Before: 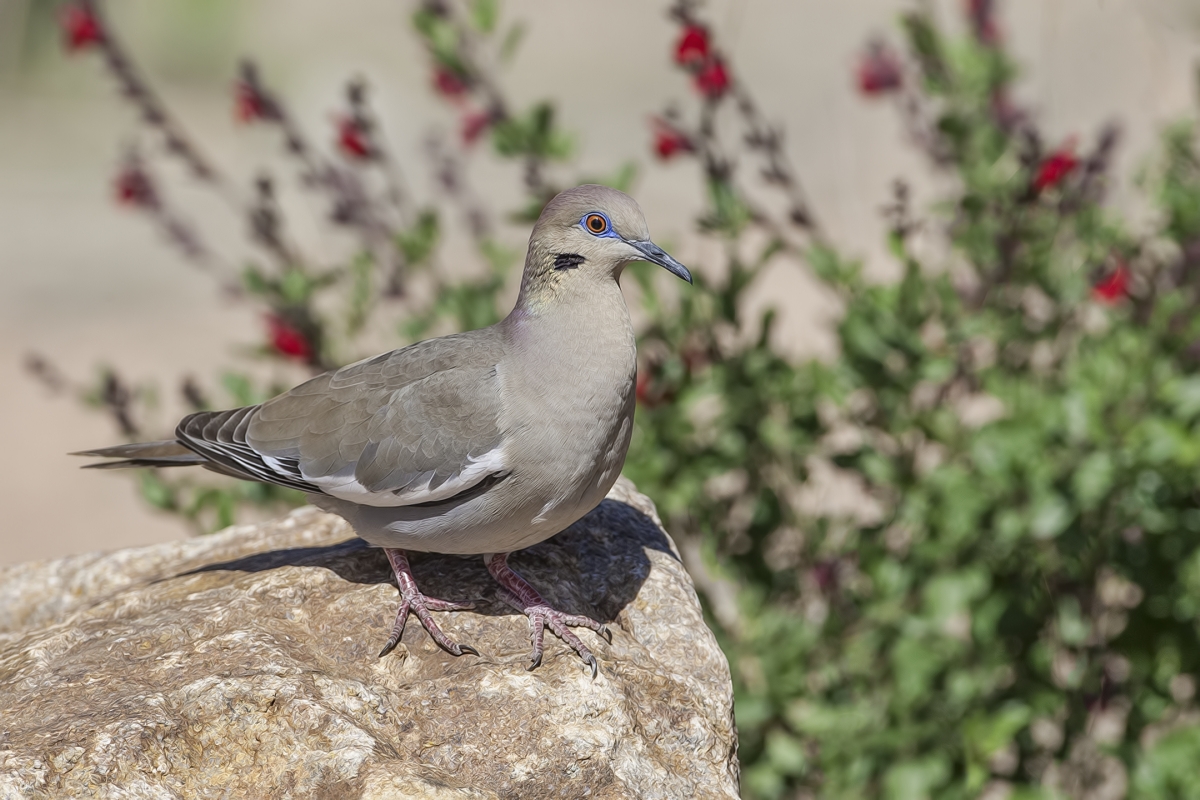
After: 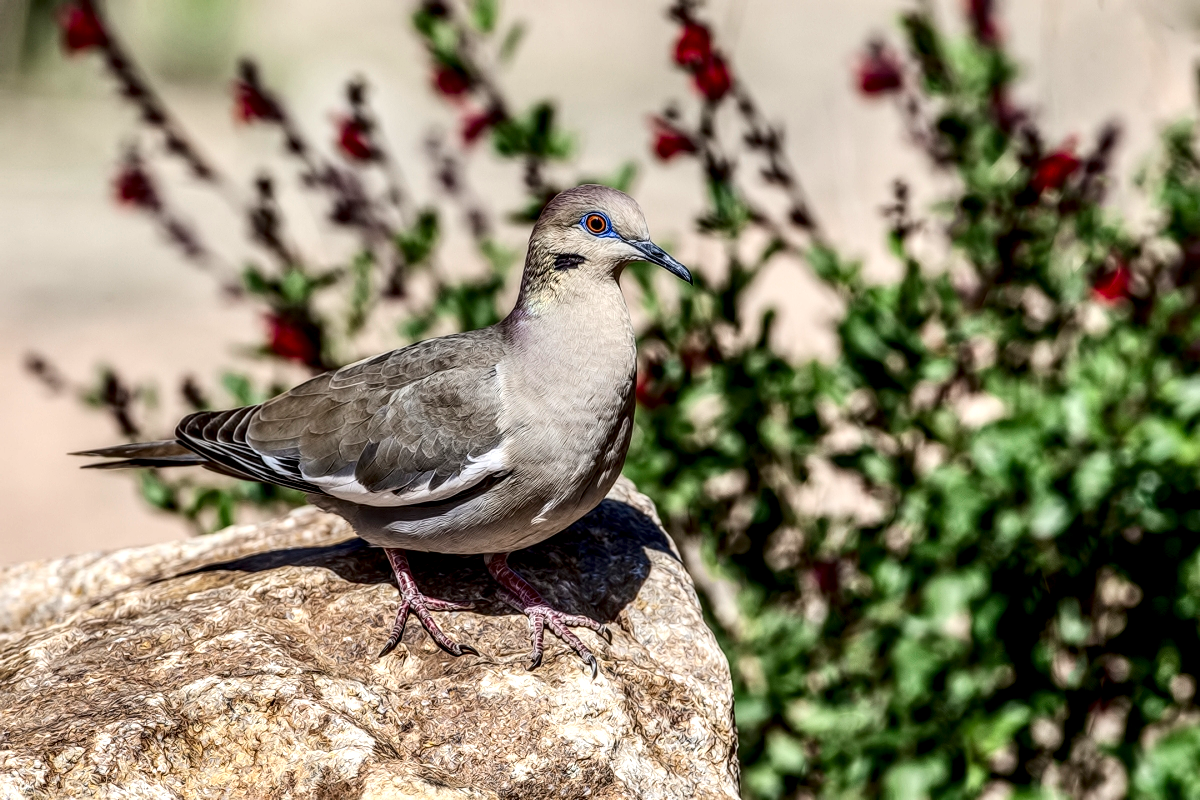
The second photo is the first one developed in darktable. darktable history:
local contrast: highlights 0%, shadows 0%, detail 182%
contrast brightness saturation: contrast 0.32, brightness -0.08, saturation 0.17
